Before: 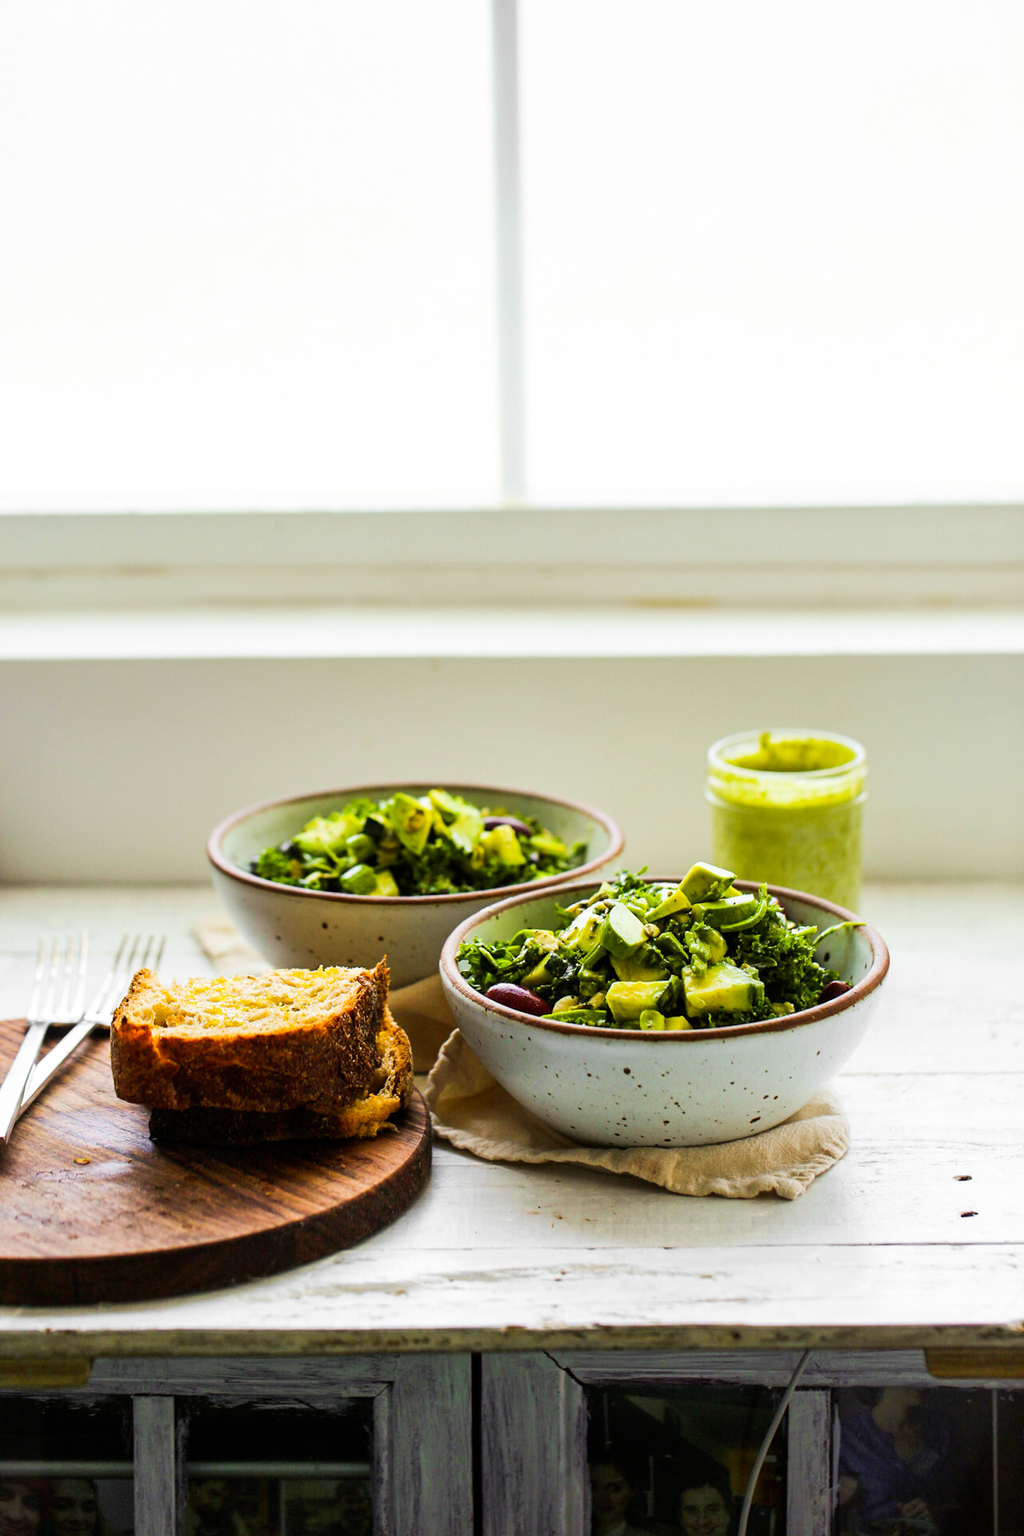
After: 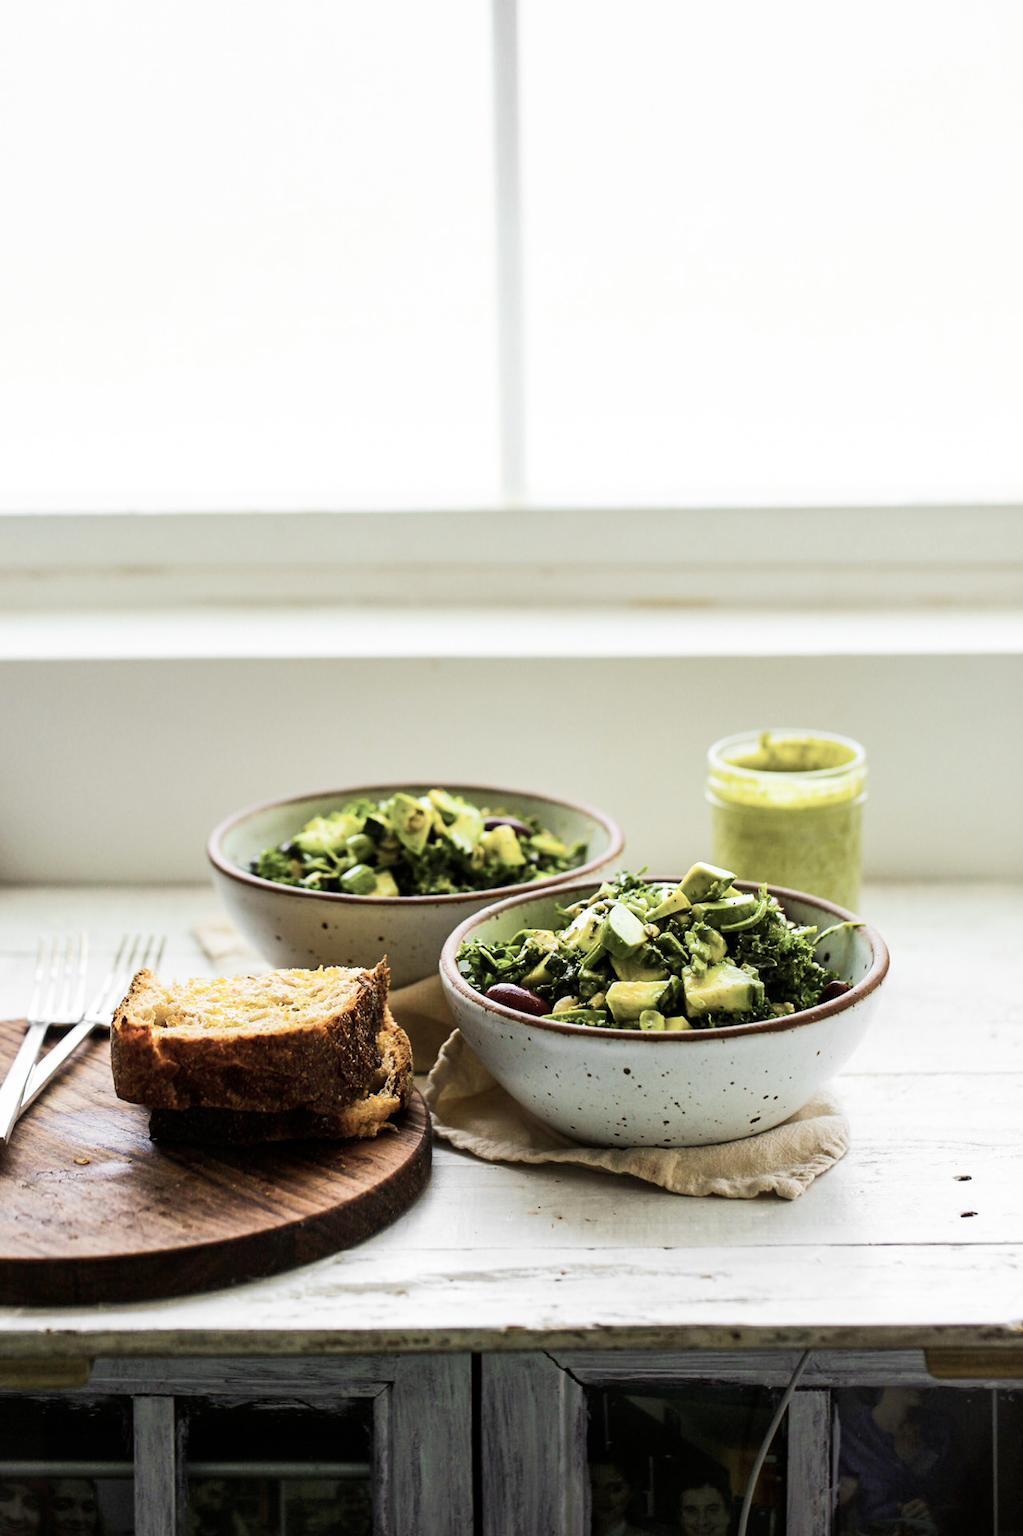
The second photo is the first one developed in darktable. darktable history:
contrast brightness saturation: contrast 0.1, saturation -0.361
